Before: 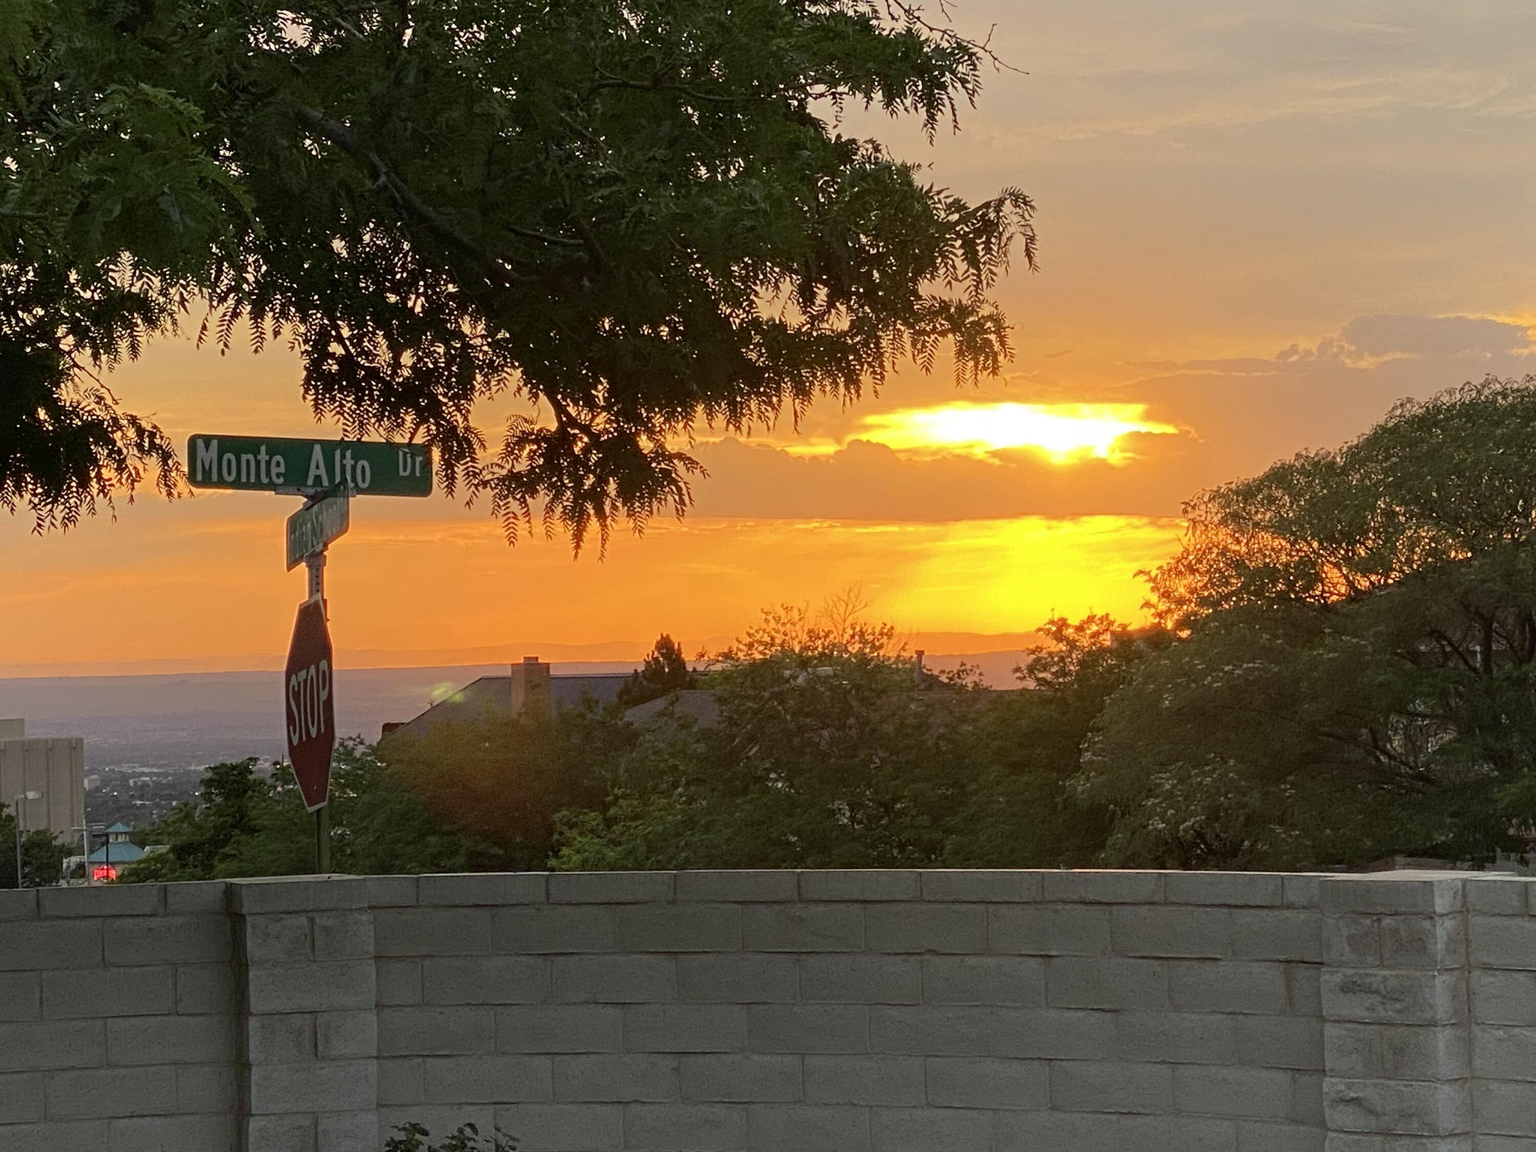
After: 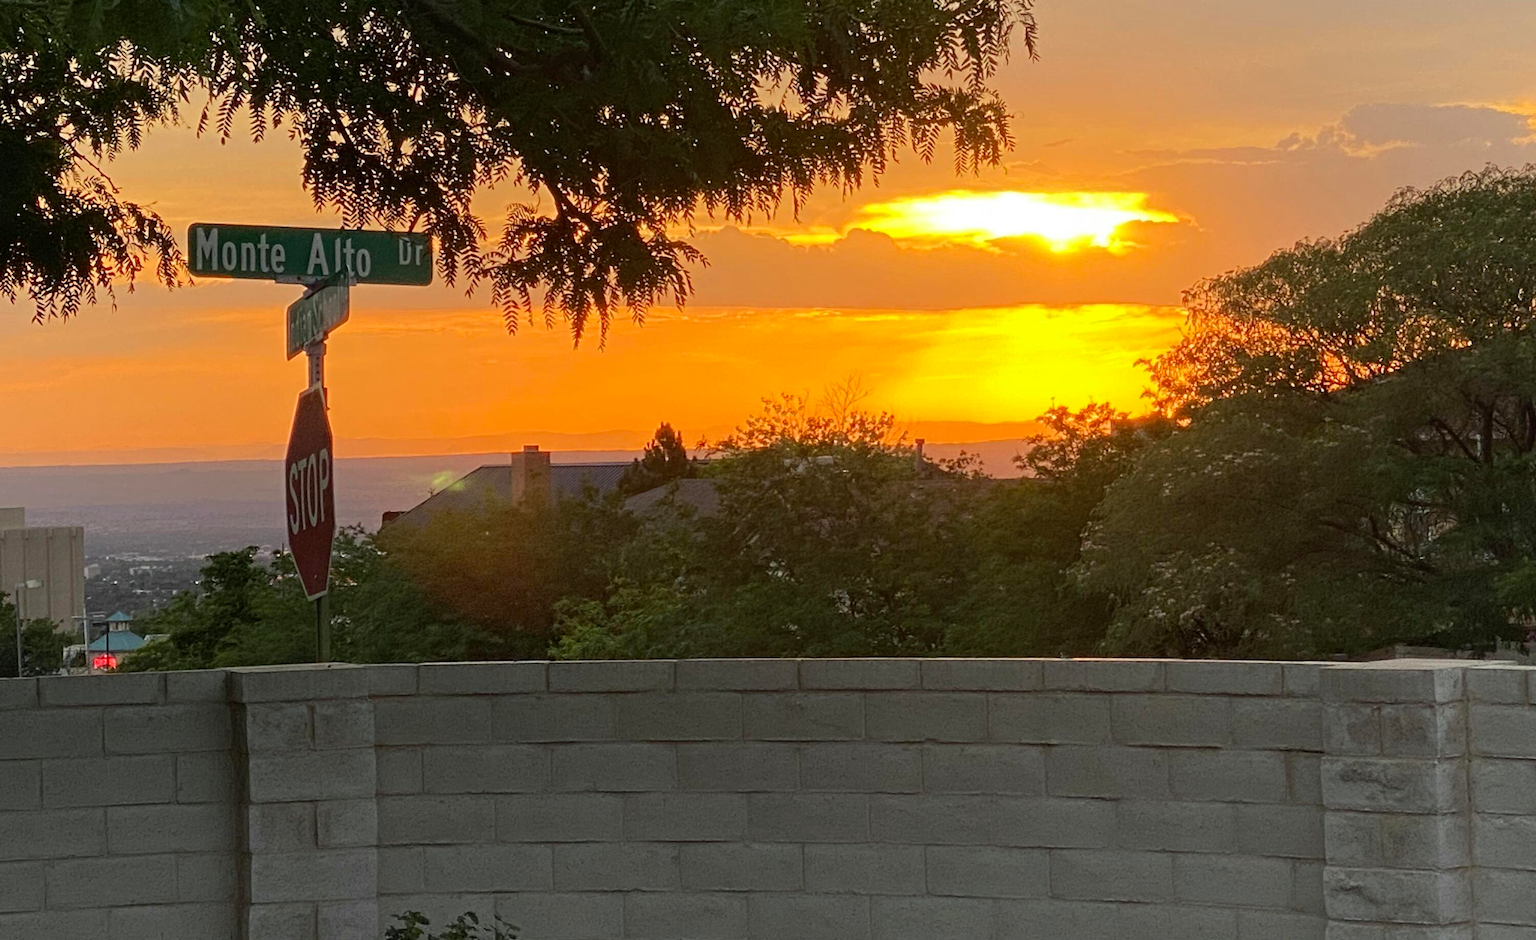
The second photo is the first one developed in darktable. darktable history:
crop and rotate: top 18.383%
